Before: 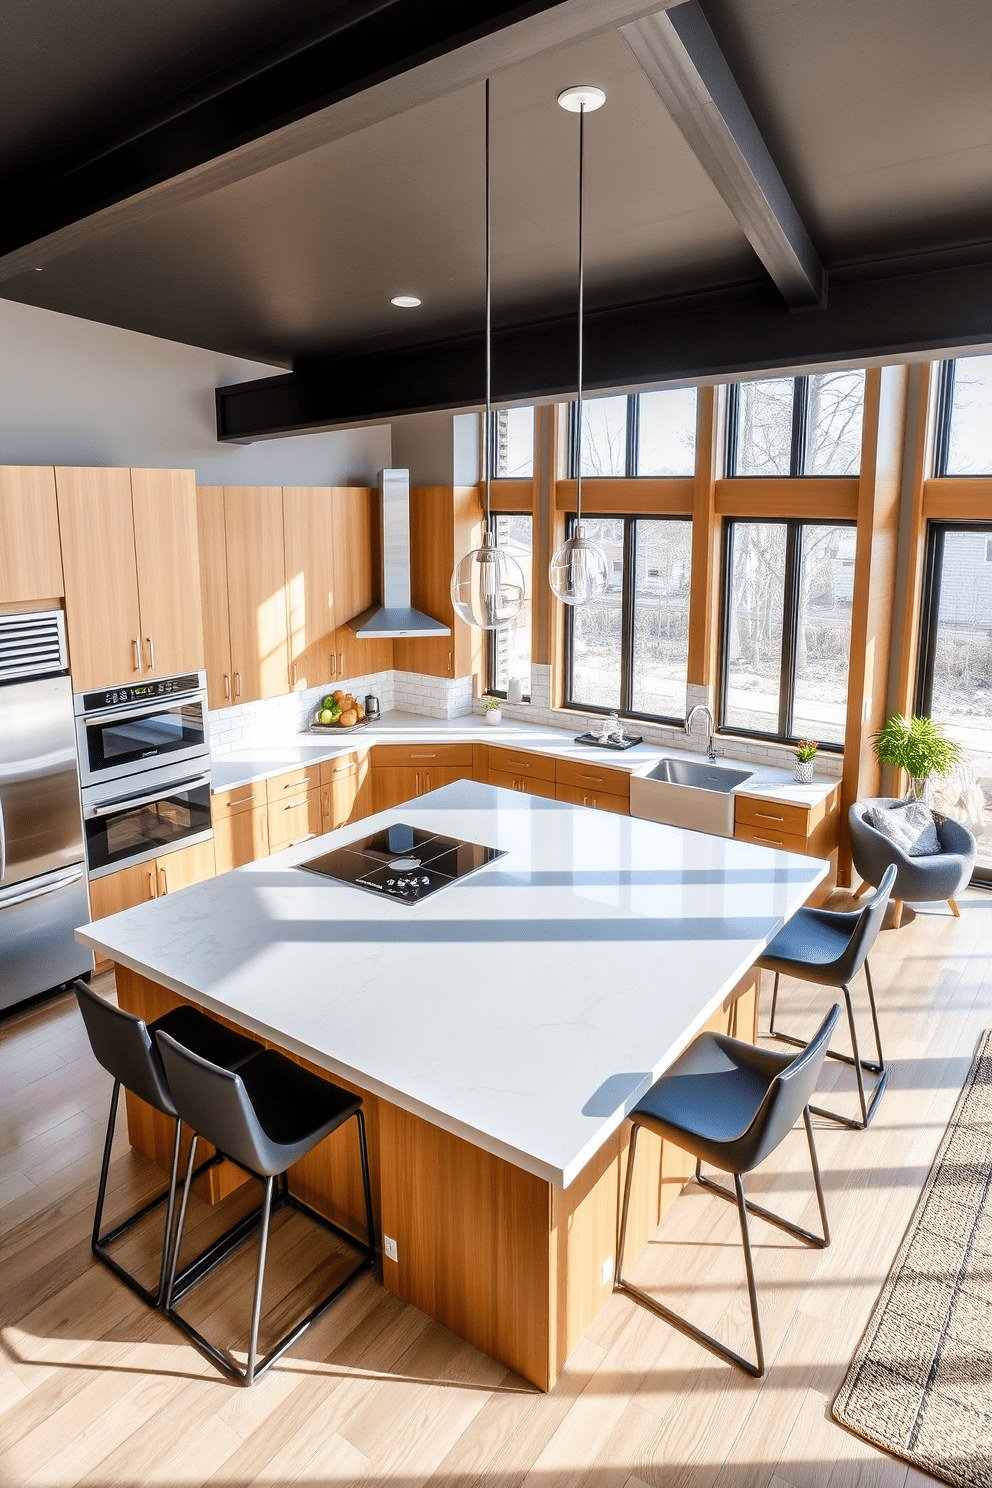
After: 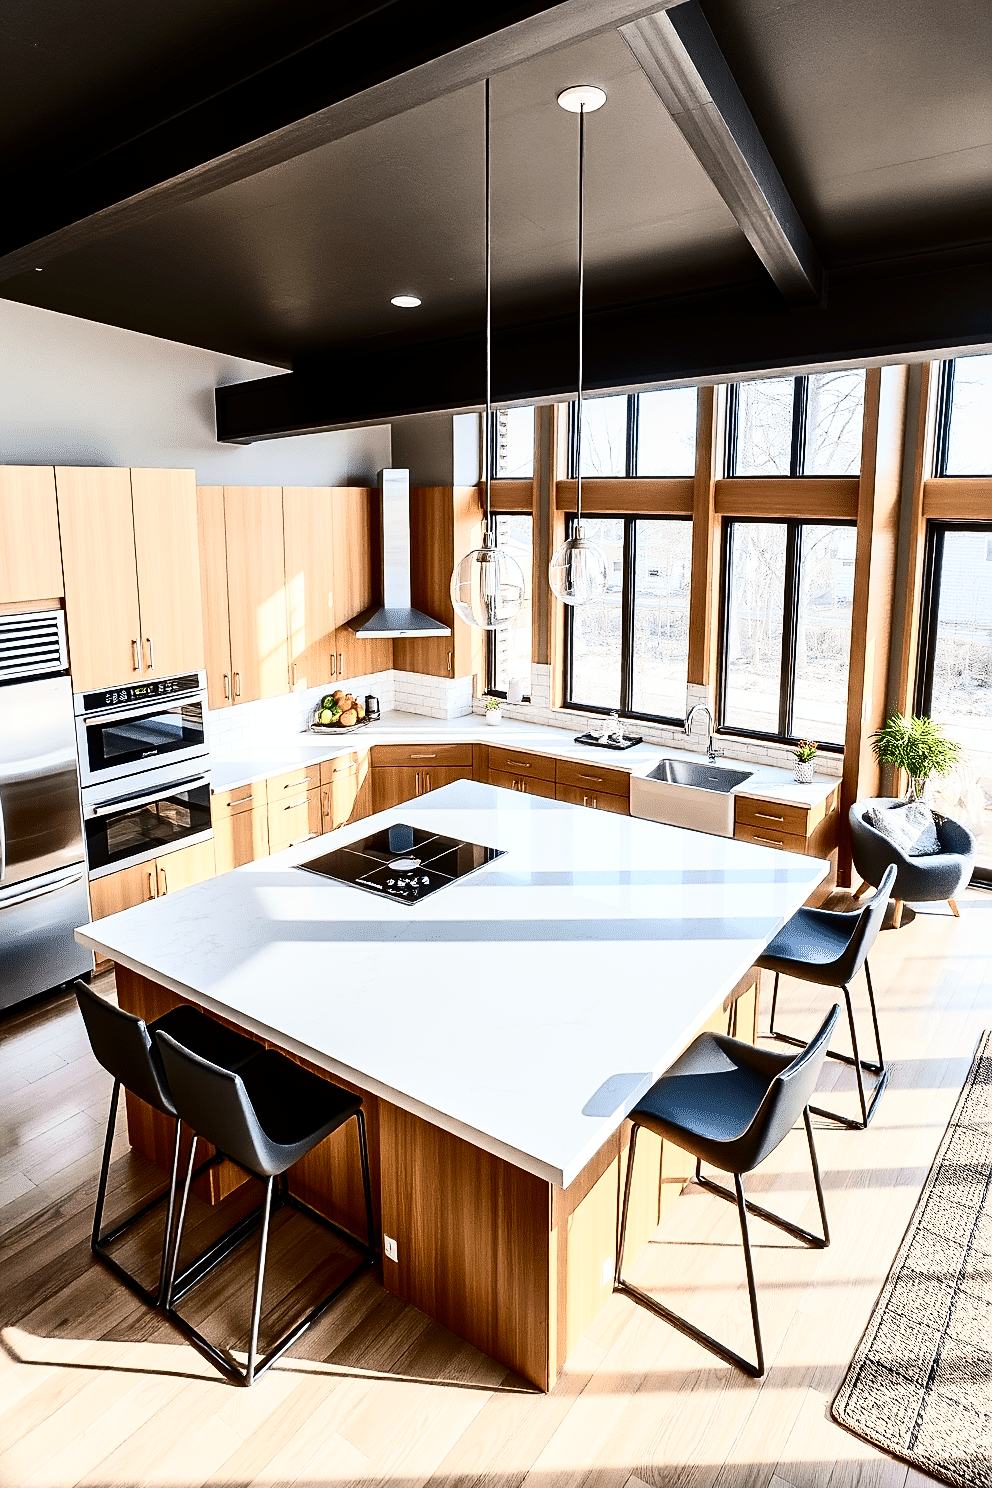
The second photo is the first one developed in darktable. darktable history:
contrast brightness saturation: contrast 0.488, saturation -0.093
sharpen: on, module defaults
